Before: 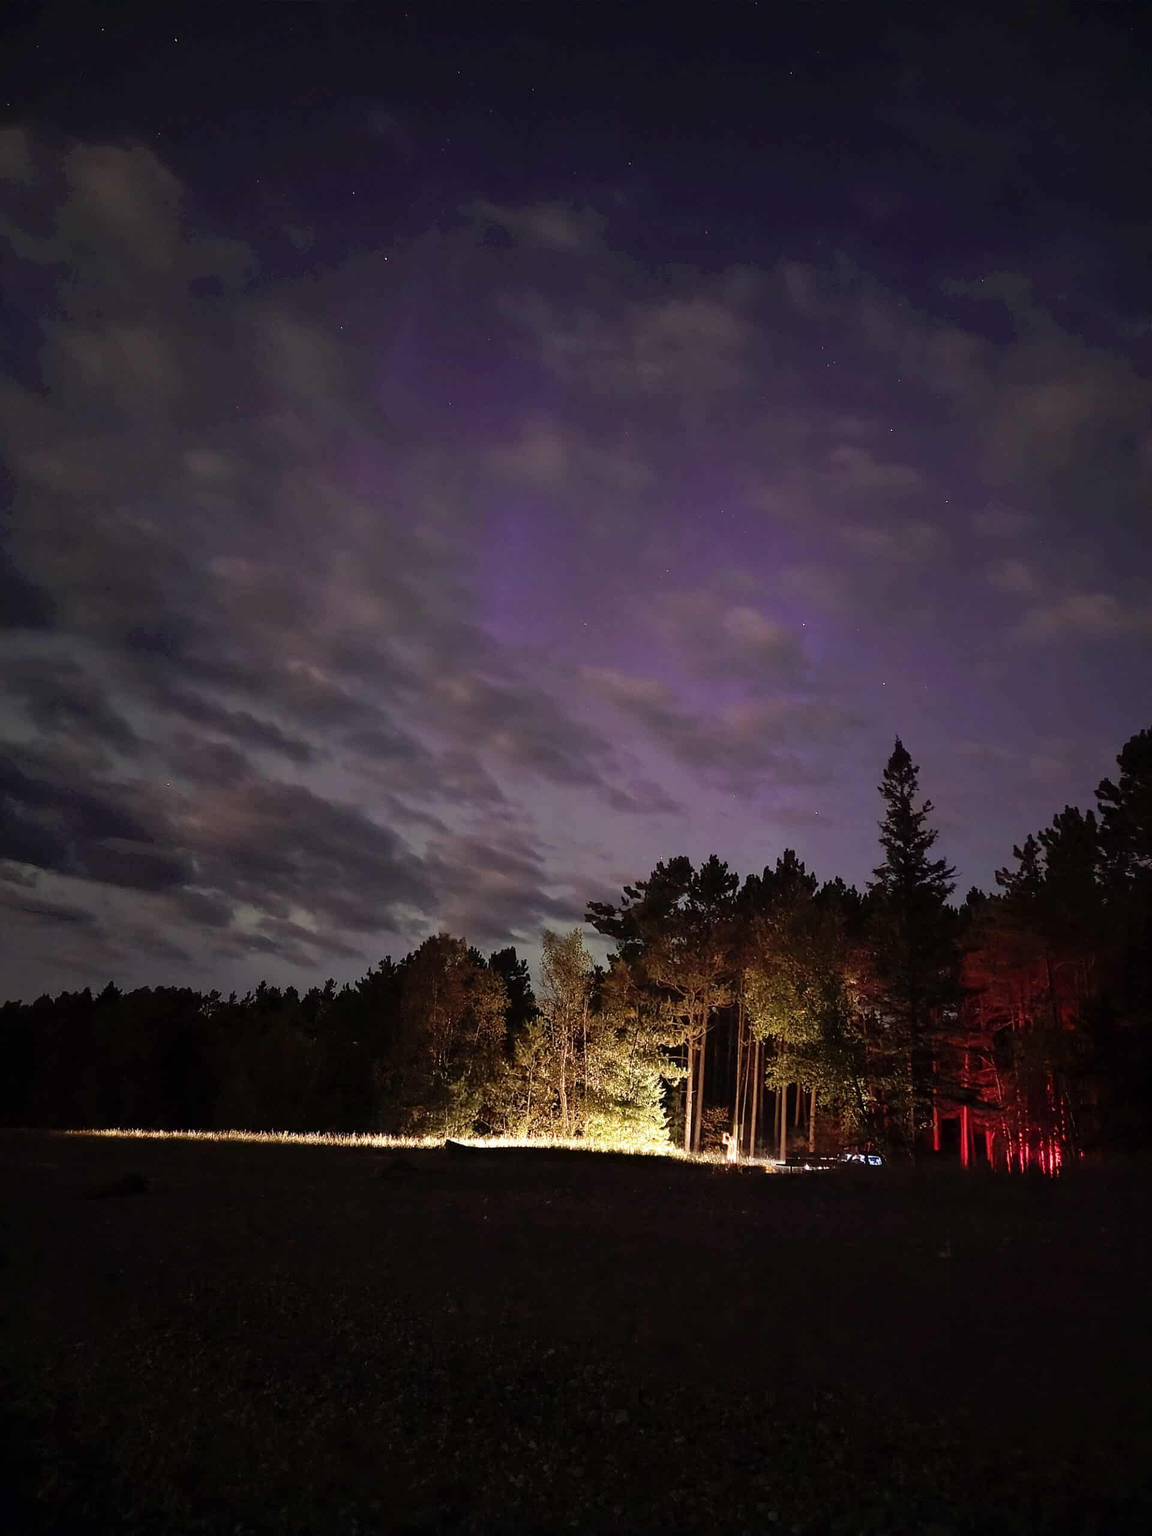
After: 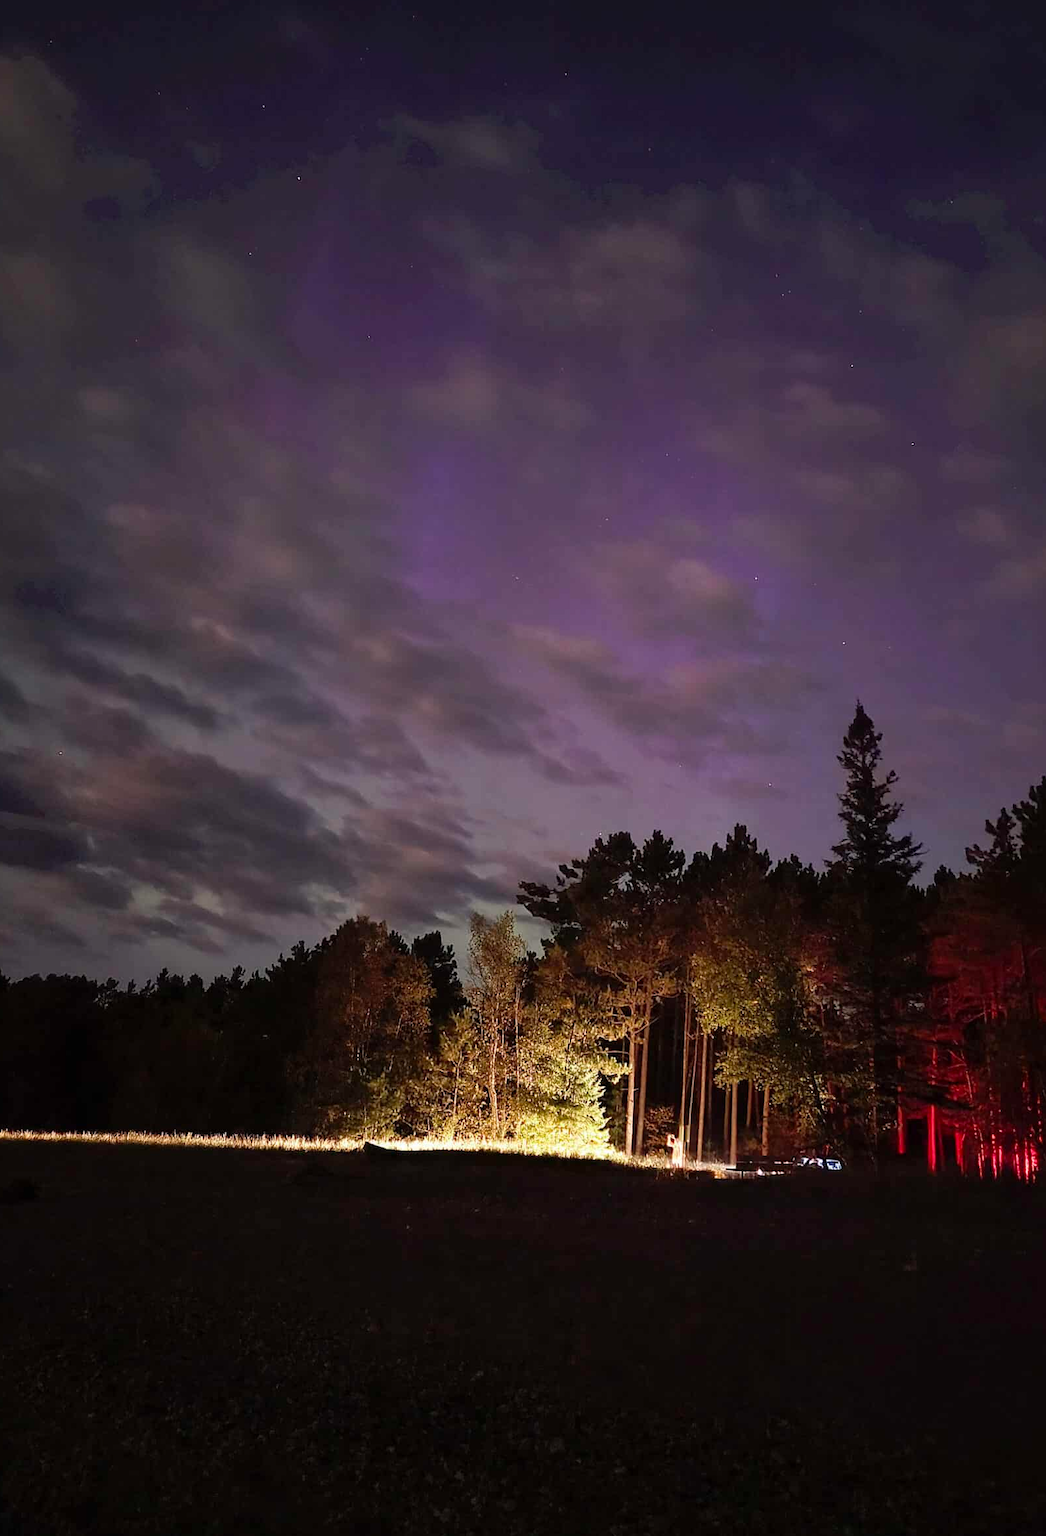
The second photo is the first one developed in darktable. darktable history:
crop: left 9.805%, top 6.255%, right 7.168%, bottom 2.309%
